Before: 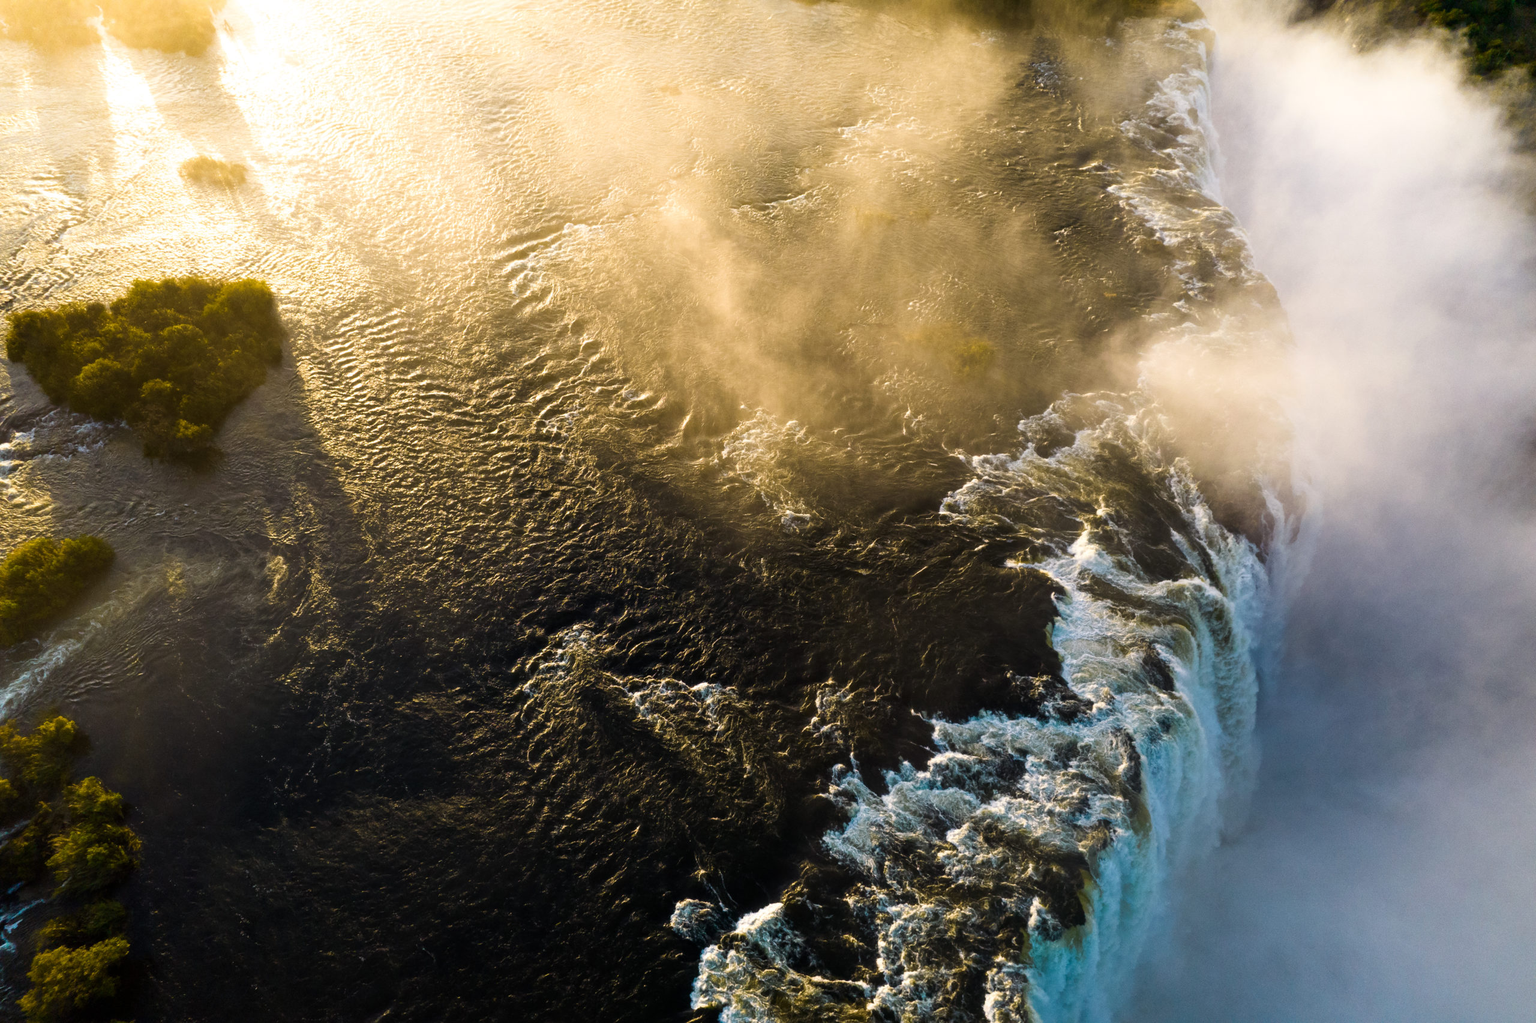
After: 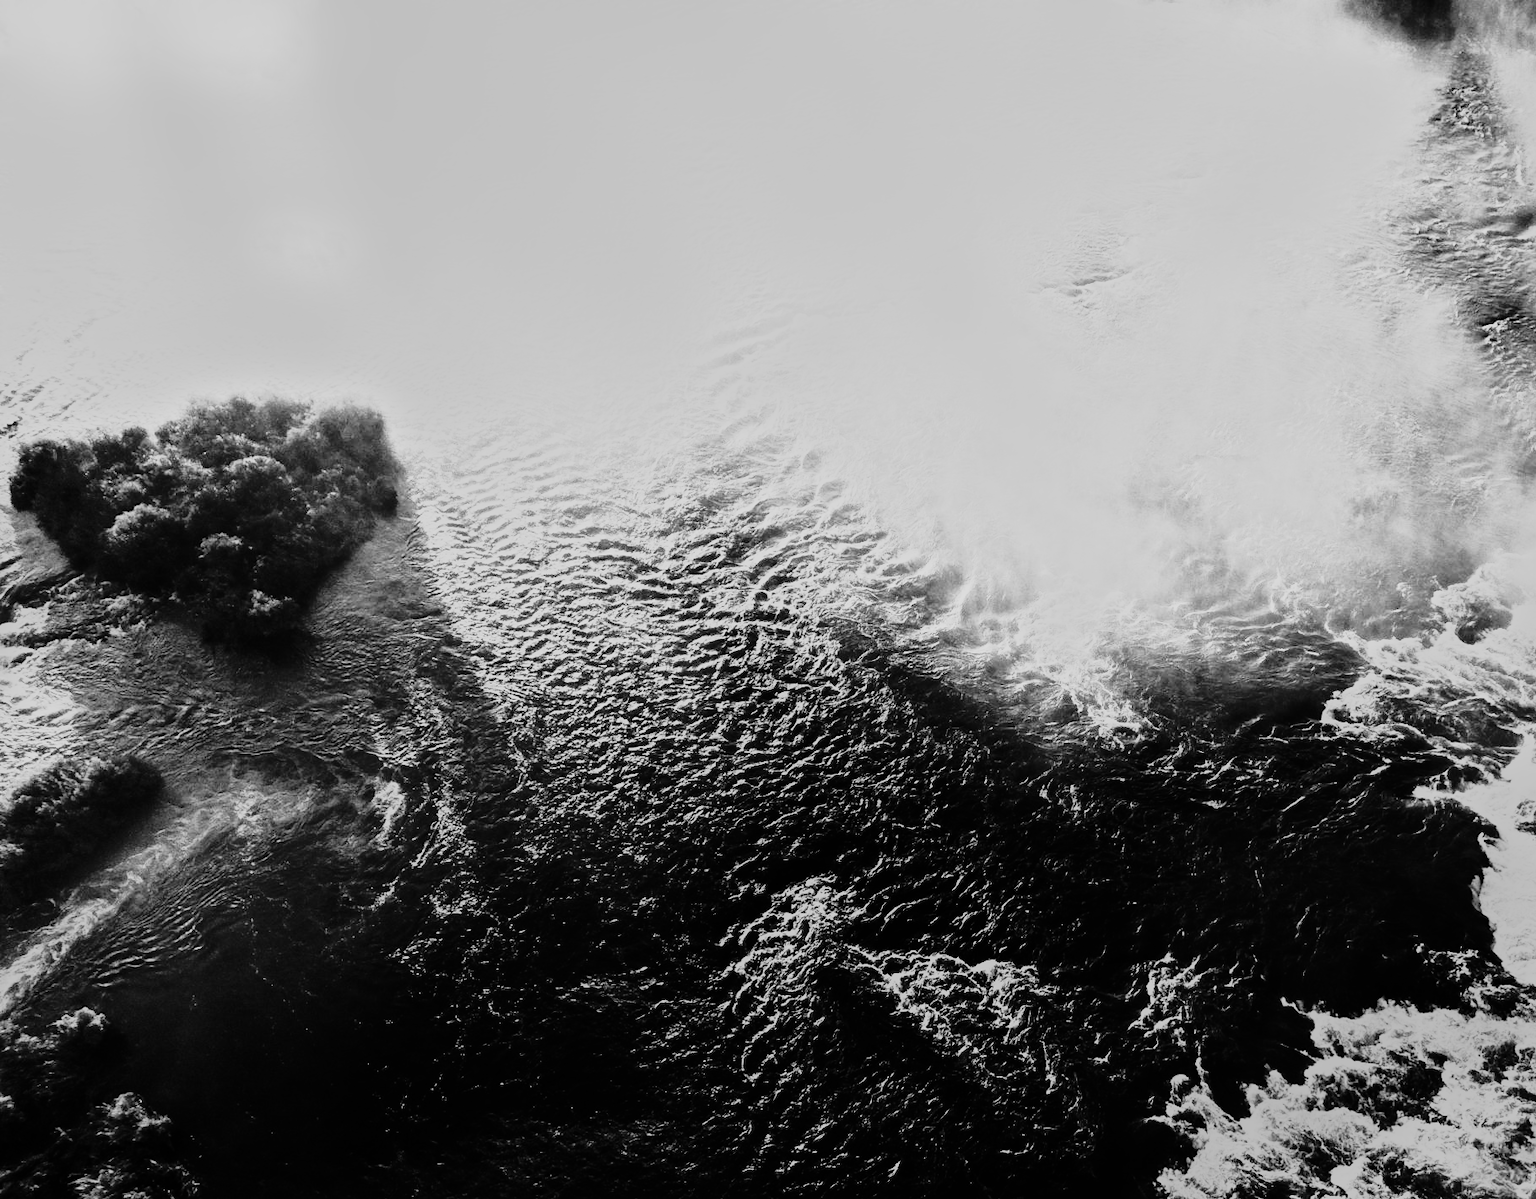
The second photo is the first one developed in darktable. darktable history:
rgb curve: curves: ch0 [(0, 0) (0.21, 0.15) (0.24, 0.21) (0.5, 0.75) (0.75, 0.96) (0.89, 0.99) (1, 1)]; ch1 [(0, 0.02) (0.21, 0.13) (0.25, 0.2) (0.5, 0.67) (0.75, 0.9) (0.89, 0.97) (1, 1)]; ch2 [(0, 0.02) (0.21, 0.13) (0.25, 0.2) (0.5, 0.67) (0.75, 0.9) (0.89, 0.97) (1, 1)], compensate middle gray true
base curve: curves: ch0 [(0, 0) (0.04, 0.03) (0.133, 0.232) (0.448, 0.748) (0.843, 0.968) (1, 1)], preserve colors none
monochrome: a 79.32, b 81.83, size 1.1
crop: right 28.885%, bottom 16.626%
